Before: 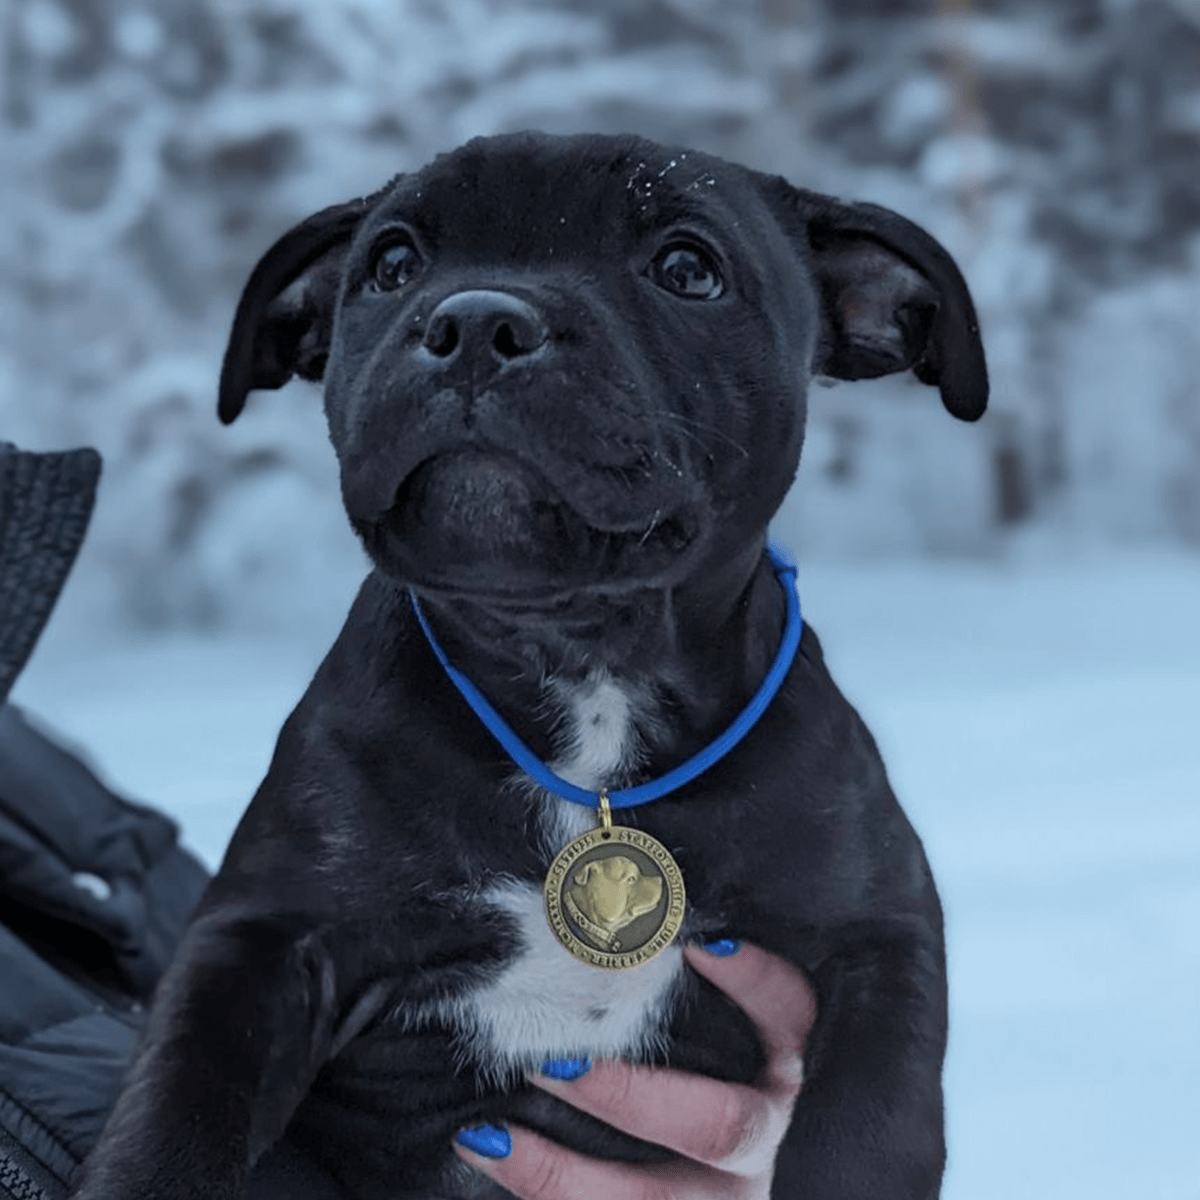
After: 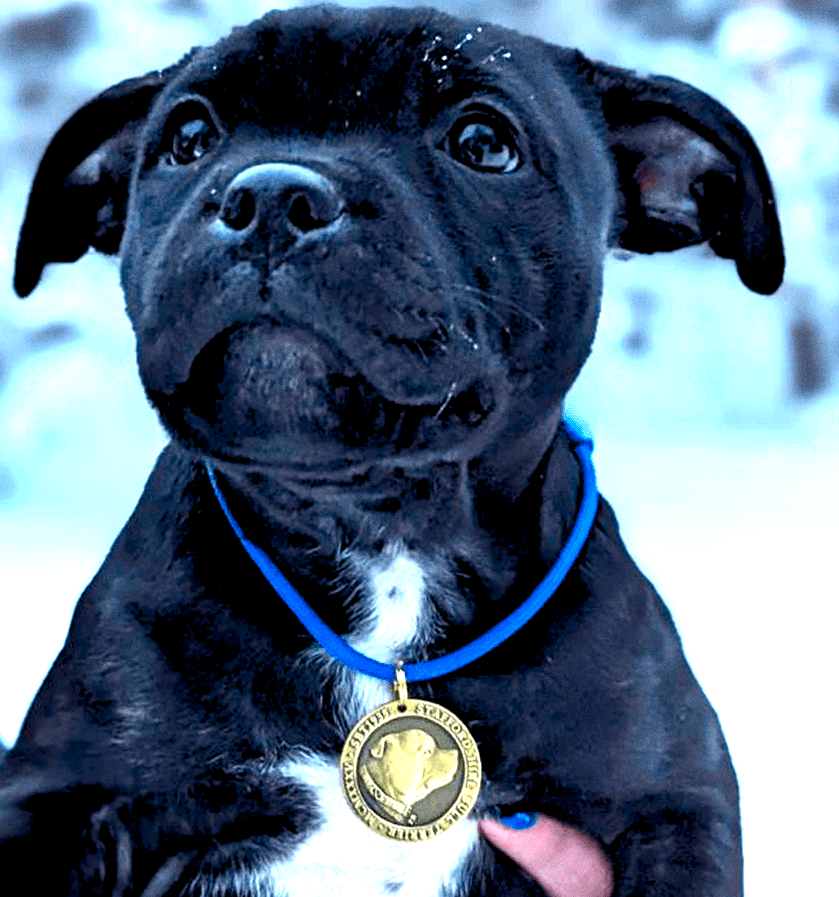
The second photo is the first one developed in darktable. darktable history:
crop and rotate: left 17.046%, top 10.659%, right 12.989%, bottom 14.553%
color balance rgb: linear chroma grading › global chroma 9%, perceptual saturation grading › global saturation 36%, perceptual saturation grading › shadows 35%, perceptual brilliance grading › global brilliance 15%, perceptual brilliance grading › shadows -35%, global vibrance 15%
exposure: black level correction 0.009, exposure 1.425 EV, compensate highlight preservation false
grain: coarseness 0.09 ISO
